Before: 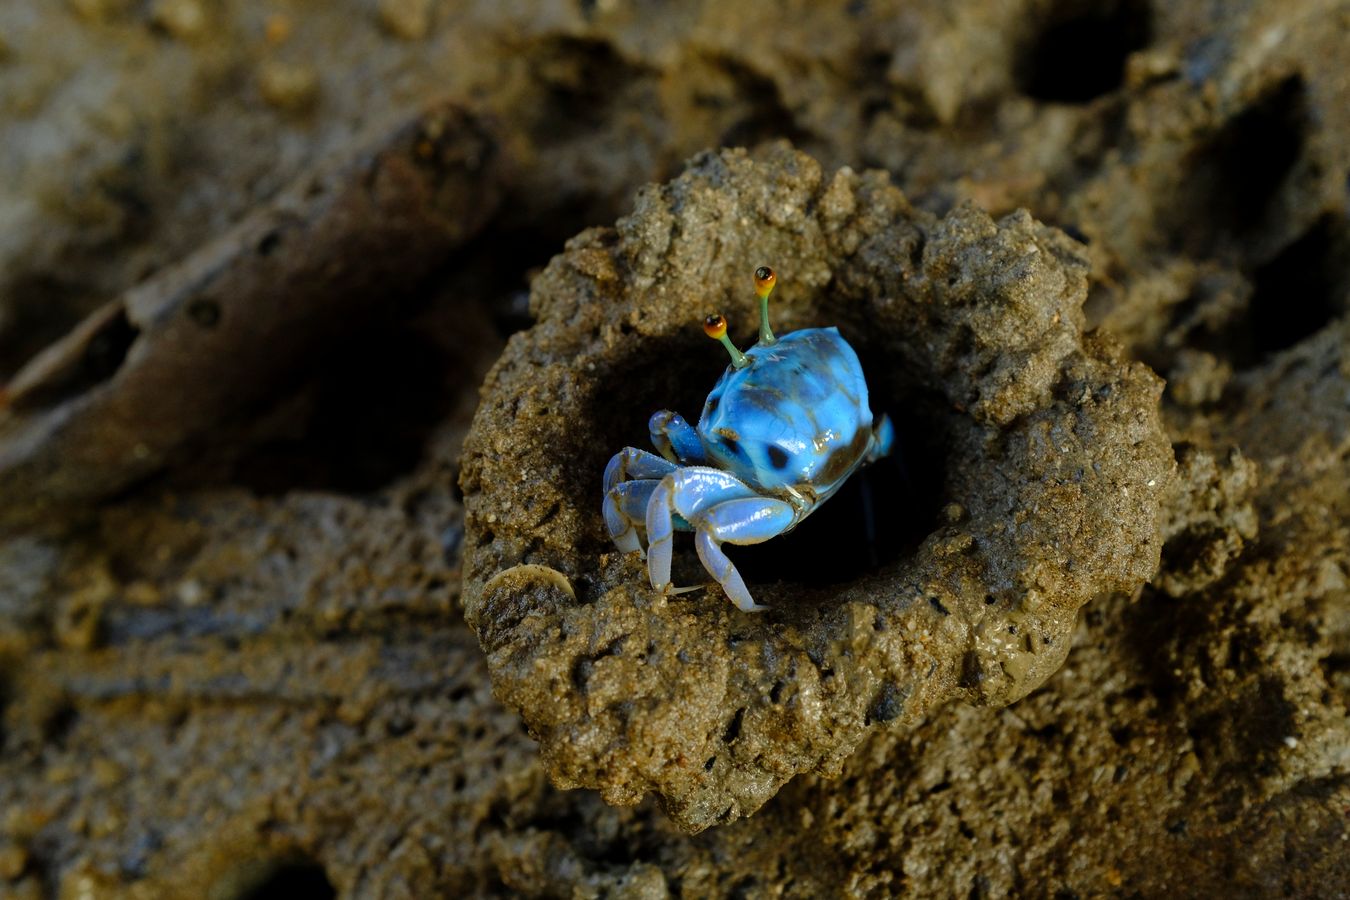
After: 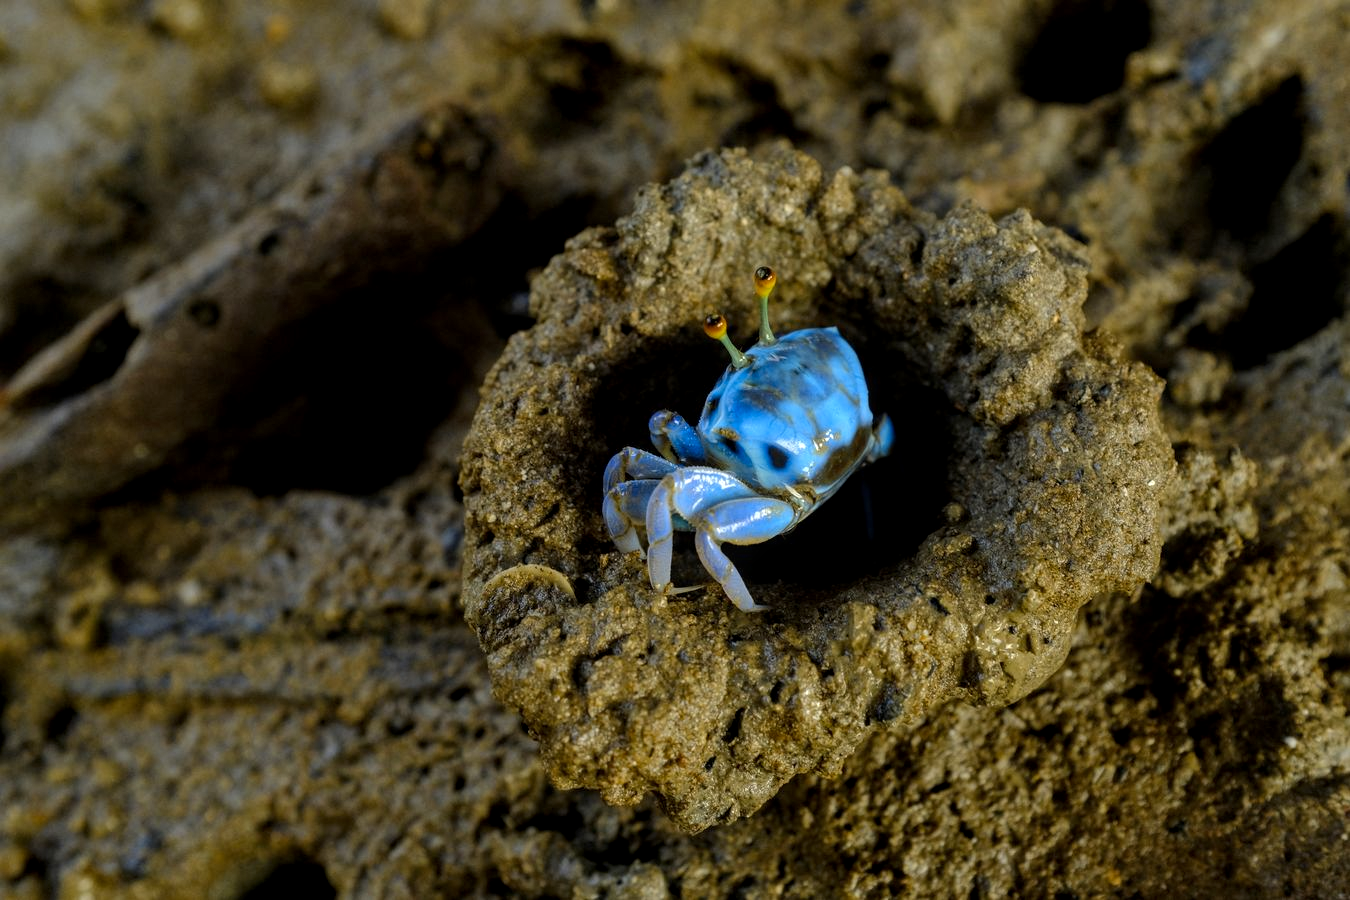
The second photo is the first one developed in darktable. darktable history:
local contrast: on, module defaults
color contrast: green-magenta contrast 0.8, blue-yellow contrast 1.1, unbound 0
shadows and highlights: radius 108.52, shadows 23.73, highlights -59.32, low approximation 0.01, soften with gaussian
